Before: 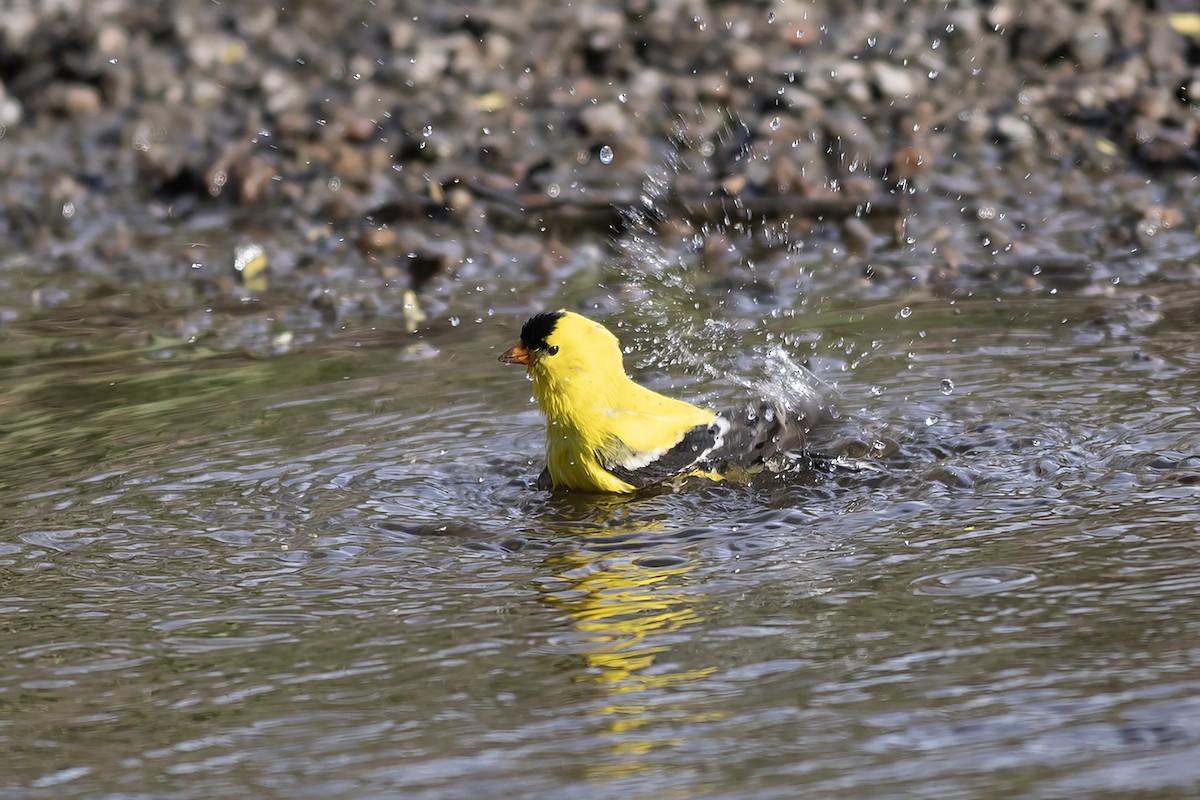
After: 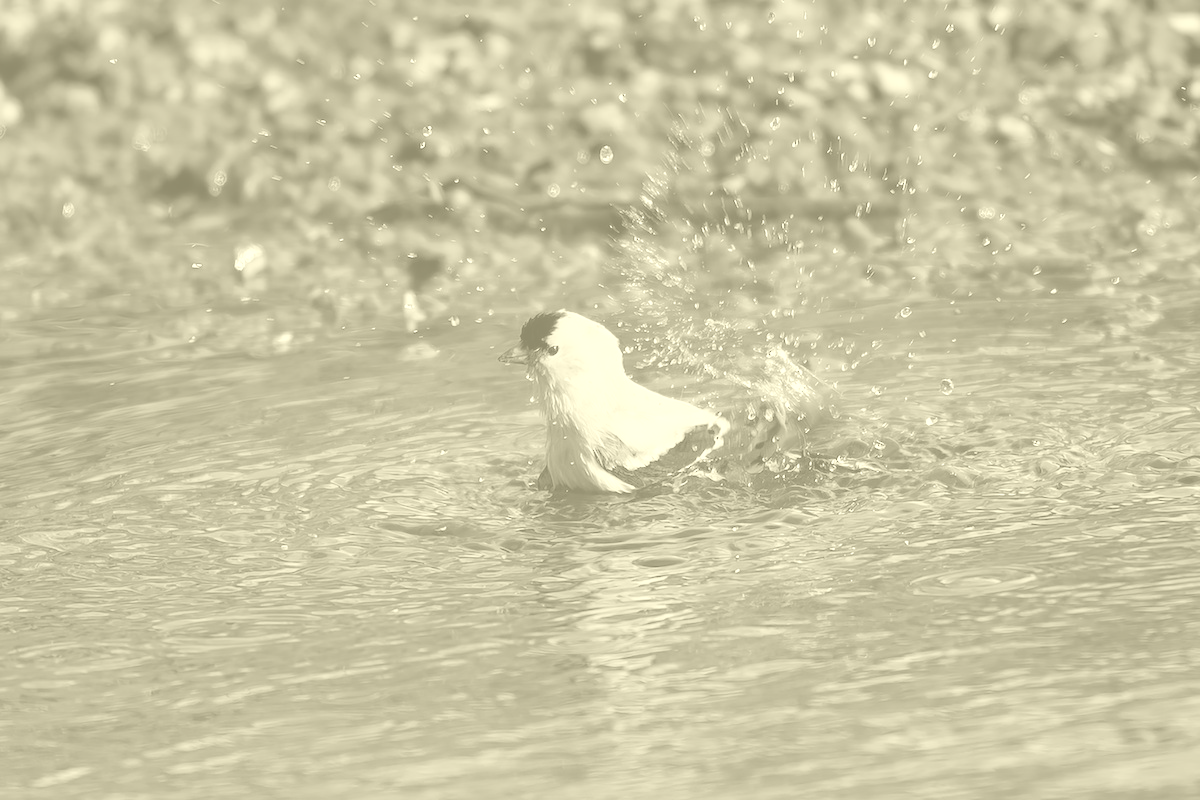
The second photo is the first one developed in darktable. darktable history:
white balance: red 0.871, blue 1.249
color correction: highlights a* -2.73, highlights b* -2.09, shadows a* 2.41, shadows b* 2.73
colorize: hue 43.2°, saturation 40%, version 1
